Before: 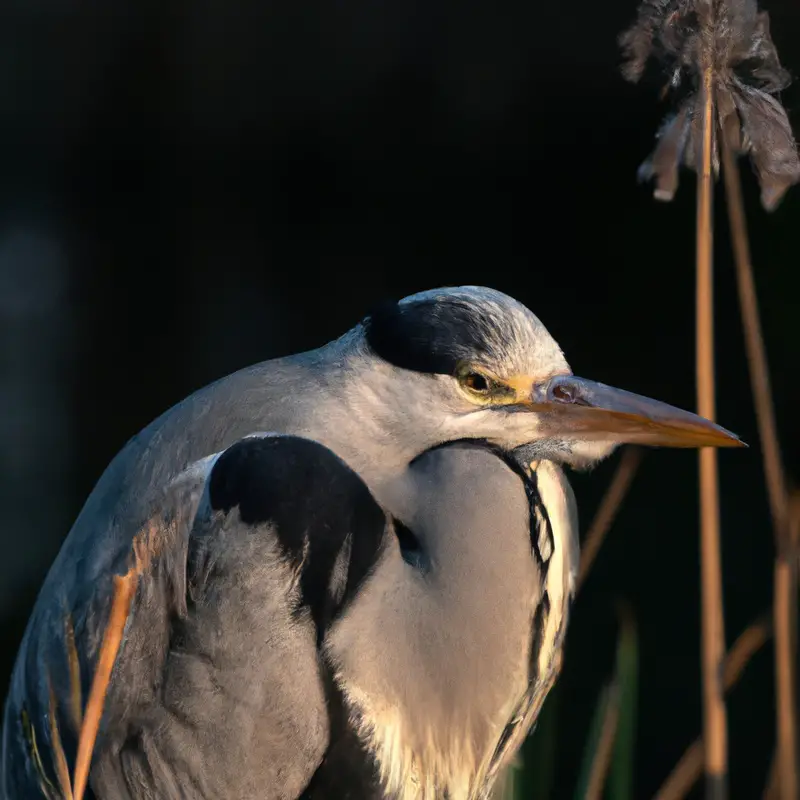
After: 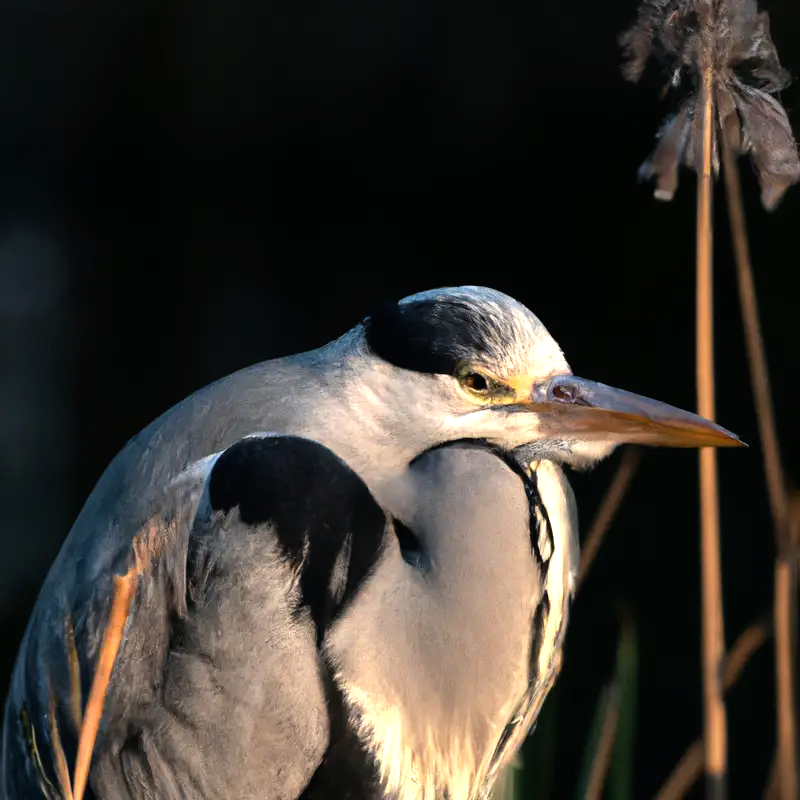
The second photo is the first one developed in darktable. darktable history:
tone equalizer: -8 EV -0.72 EV, -7 EV -0.675 EV, -6 EV -0.586 EV, -5 EV -0.415 EV, -3 EV 0.374 EV, -2 EV 0.6 EV, -1 EV 0.685 EV, +0 EV 0.727 EV
